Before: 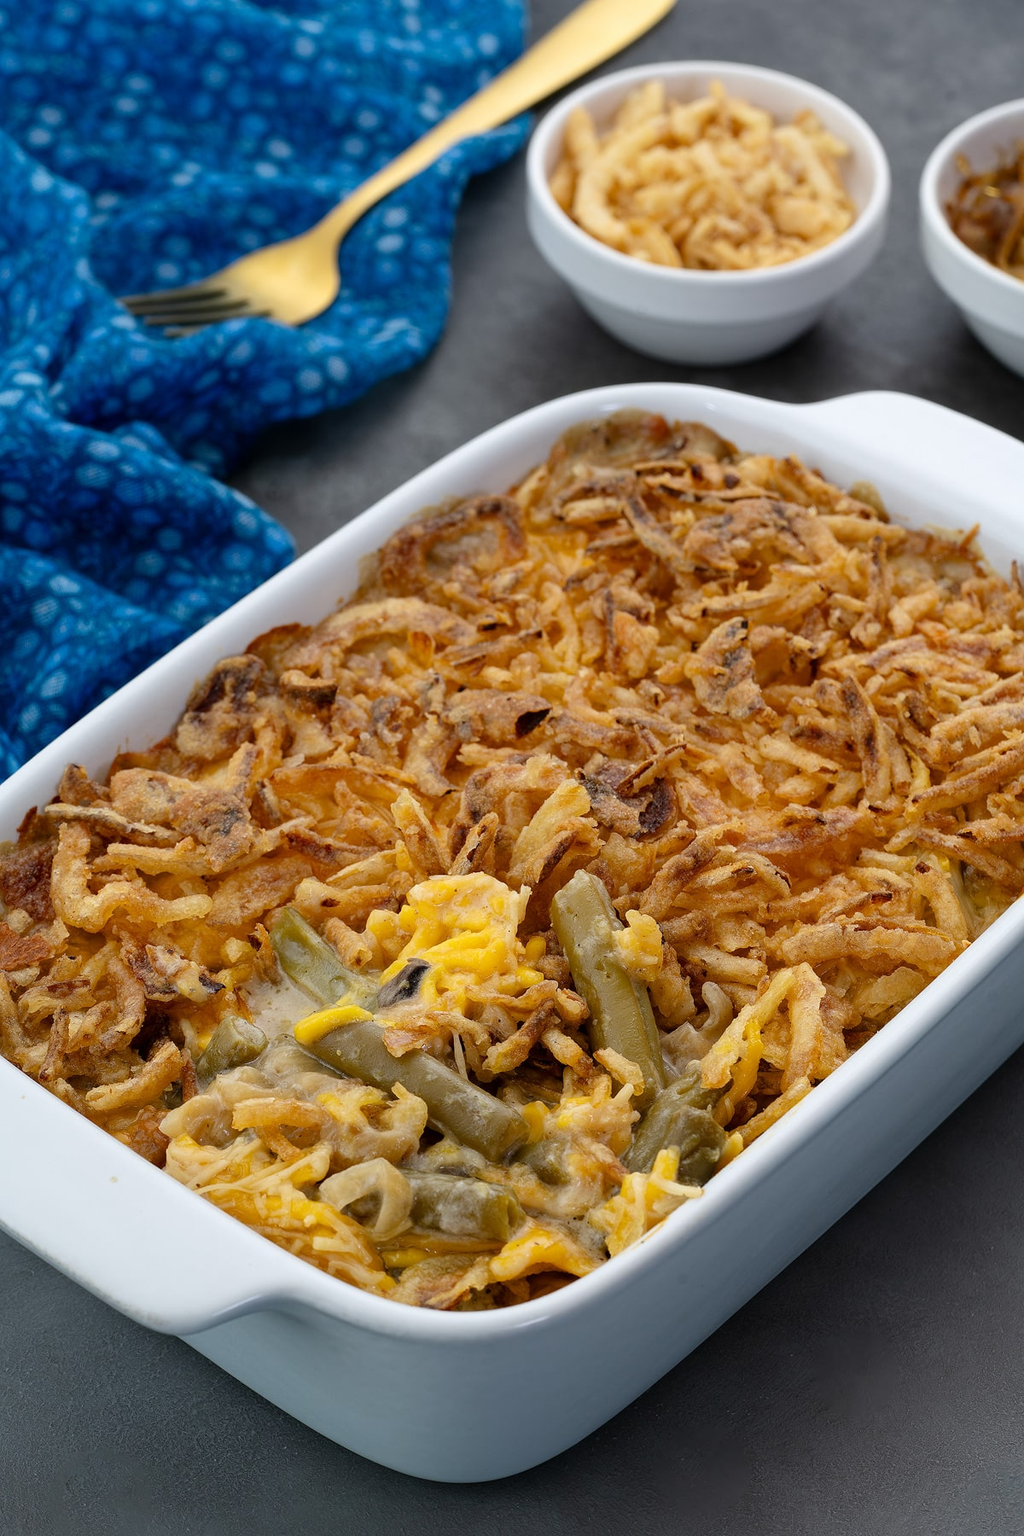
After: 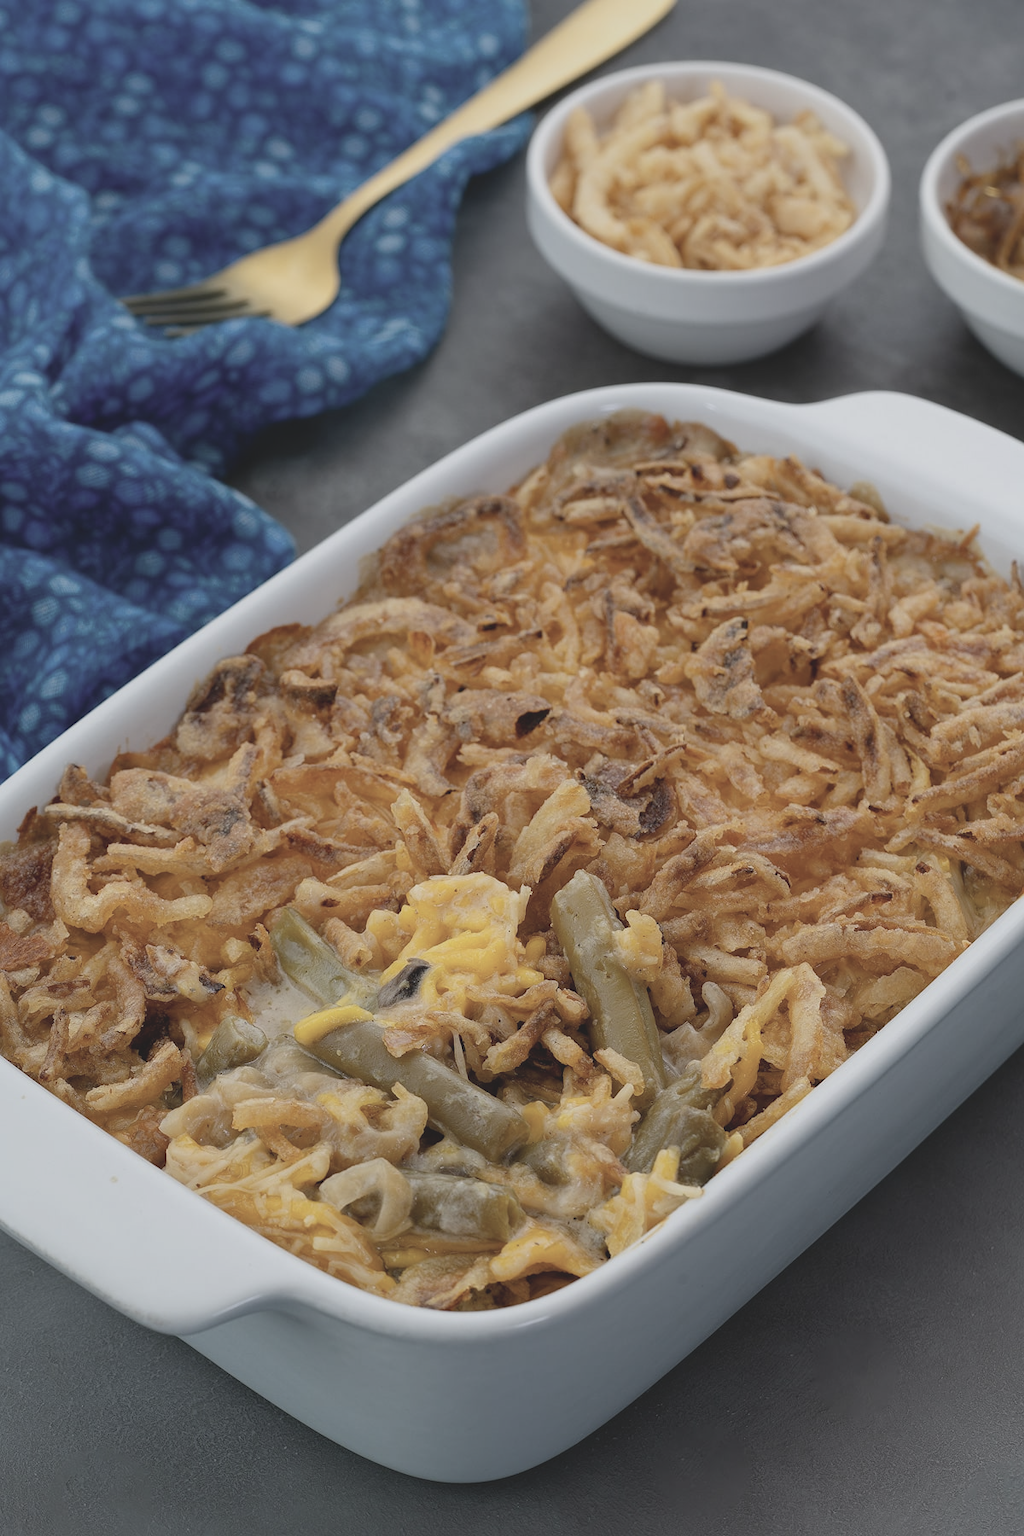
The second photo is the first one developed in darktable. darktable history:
contrast brightness saturation: contrast -0.247, saturation -0.442
